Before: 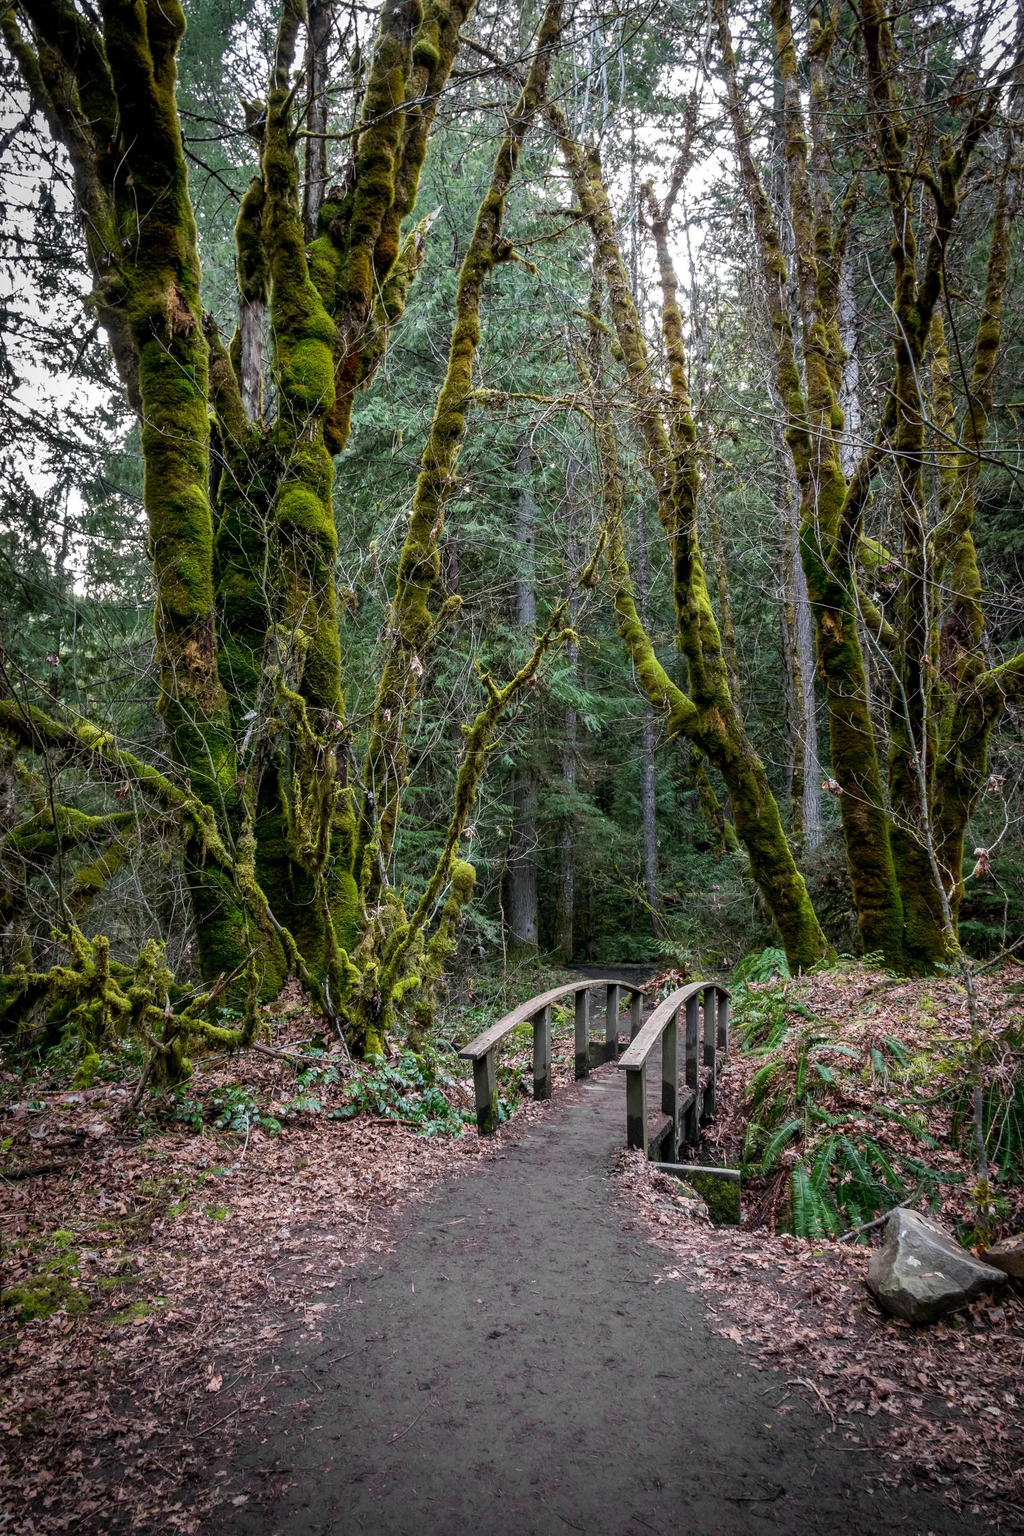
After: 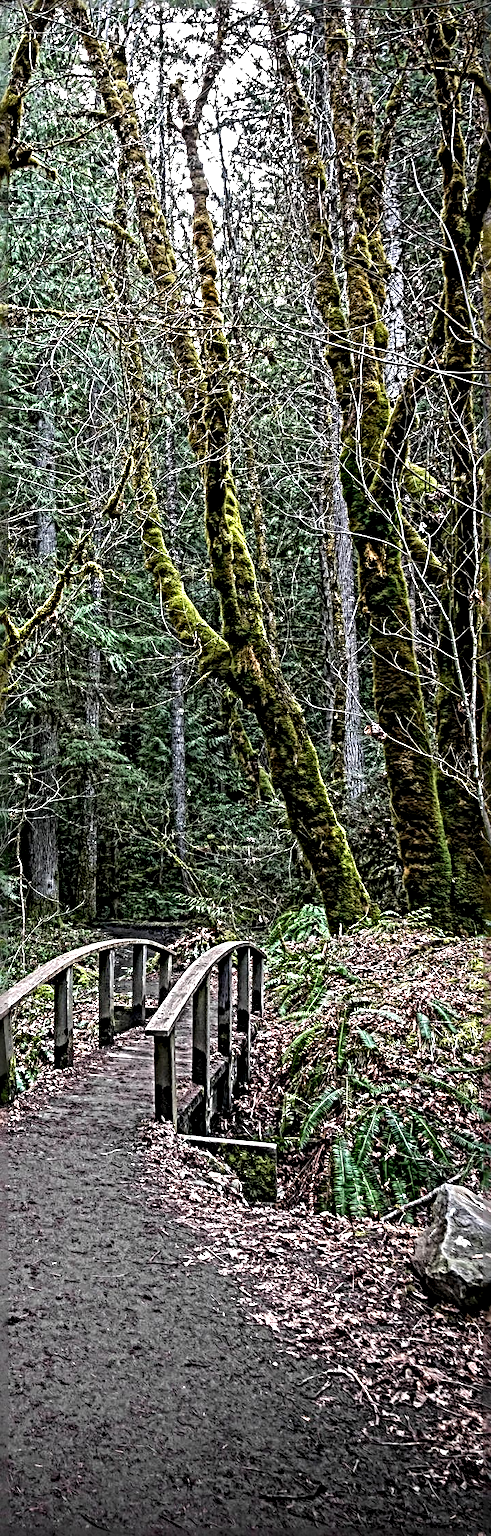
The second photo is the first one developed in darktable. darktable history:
local contrast: highlights 60%, shadows 59%, detail 160%
crop: left 47.245%, top 6.948%, right 8.07%
sharpen: radius 6.276, amount 1.802, threshold 0.062
